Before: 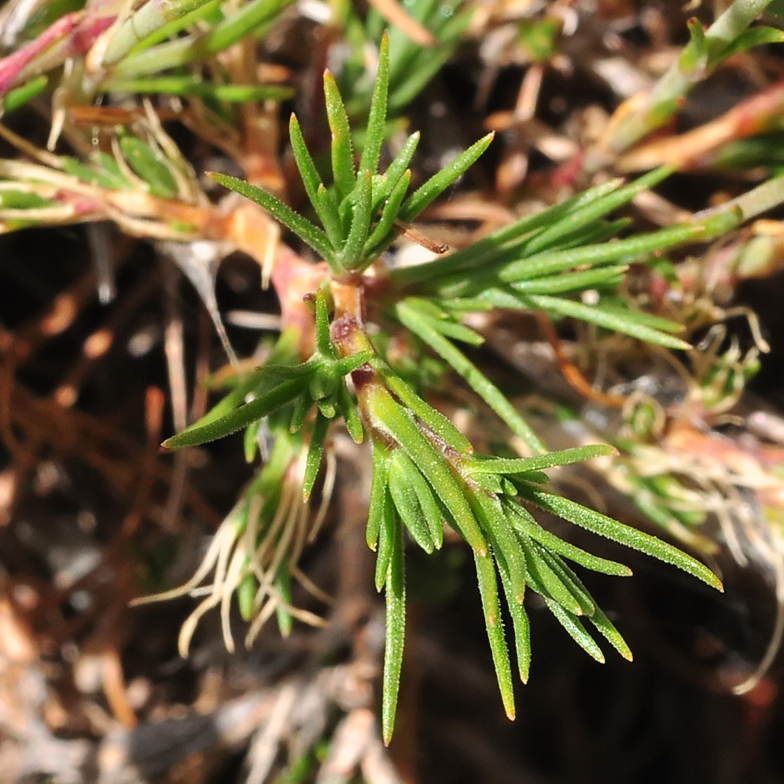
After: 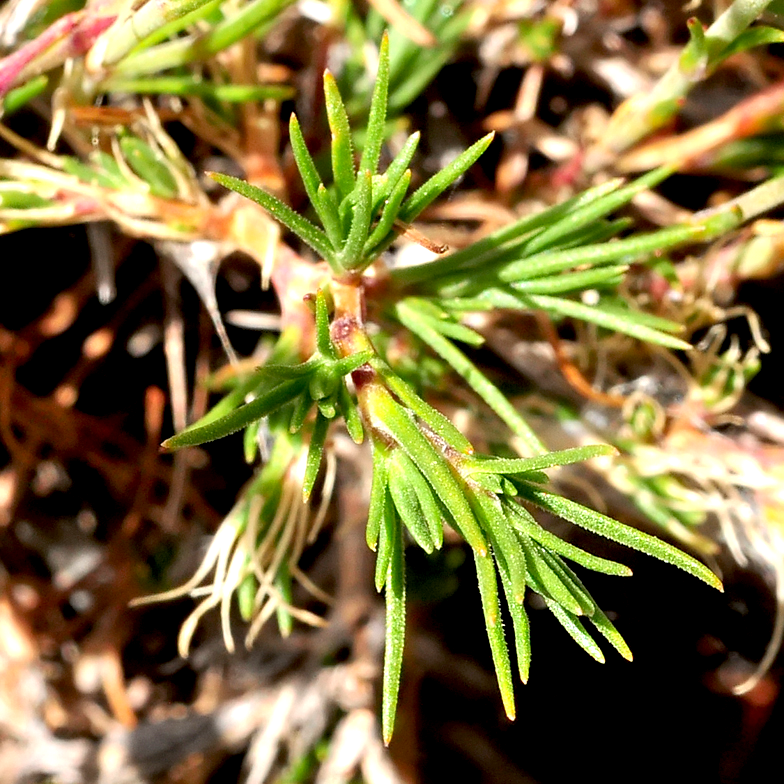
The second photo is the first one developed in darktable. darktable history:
exposure: black level correction 0.012, exposure 0.692 EV, compensate exposure bias true, compensate highlight preservation false
